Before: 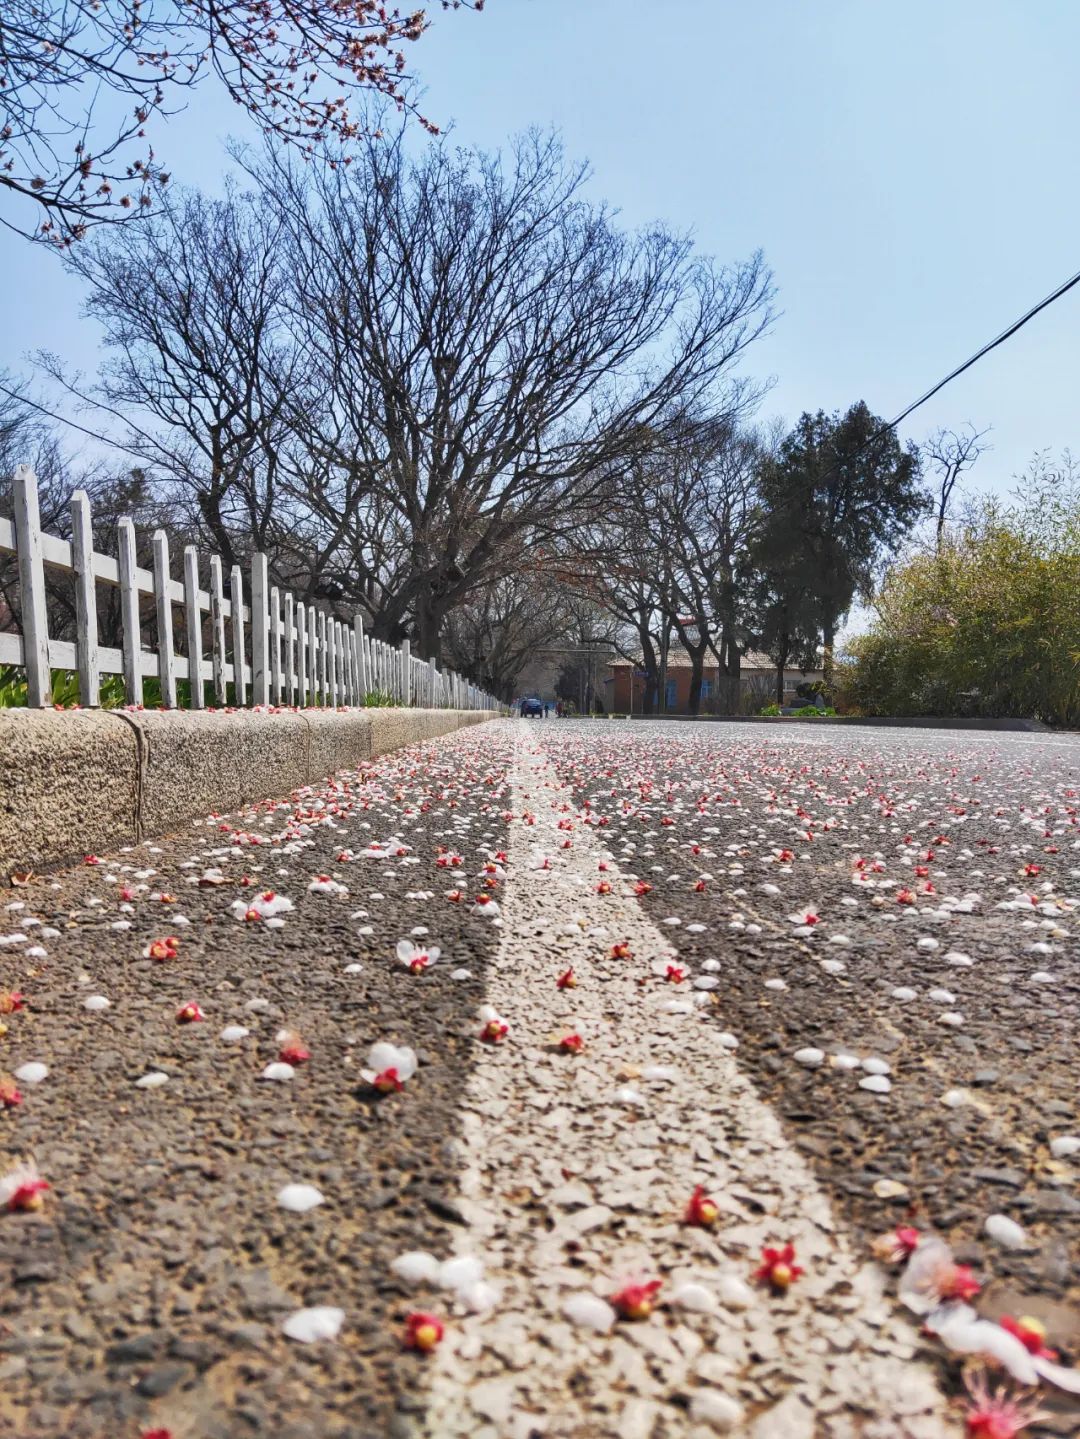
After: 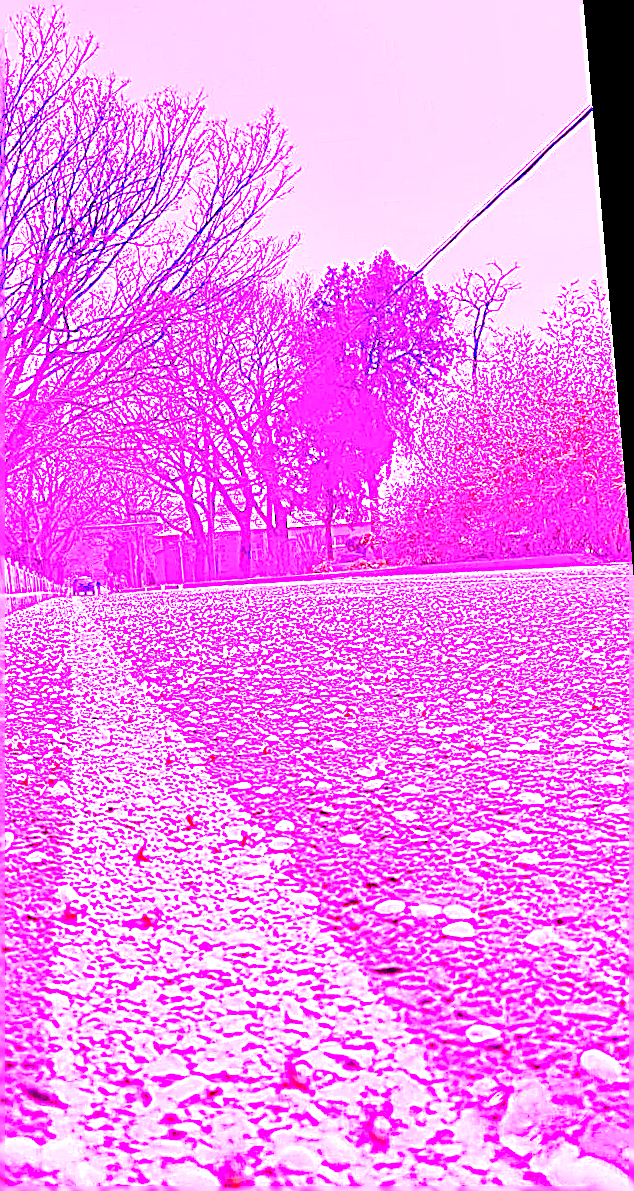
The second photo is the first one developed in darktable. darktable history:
crop: left 41.402%
white balance: red 8, blue 8
sharpen: on, module defaults
rotate and perspective: rotation -5°, crop left 0.05, crop right 0.952, crop top 0.11, crop bottom 0.89
